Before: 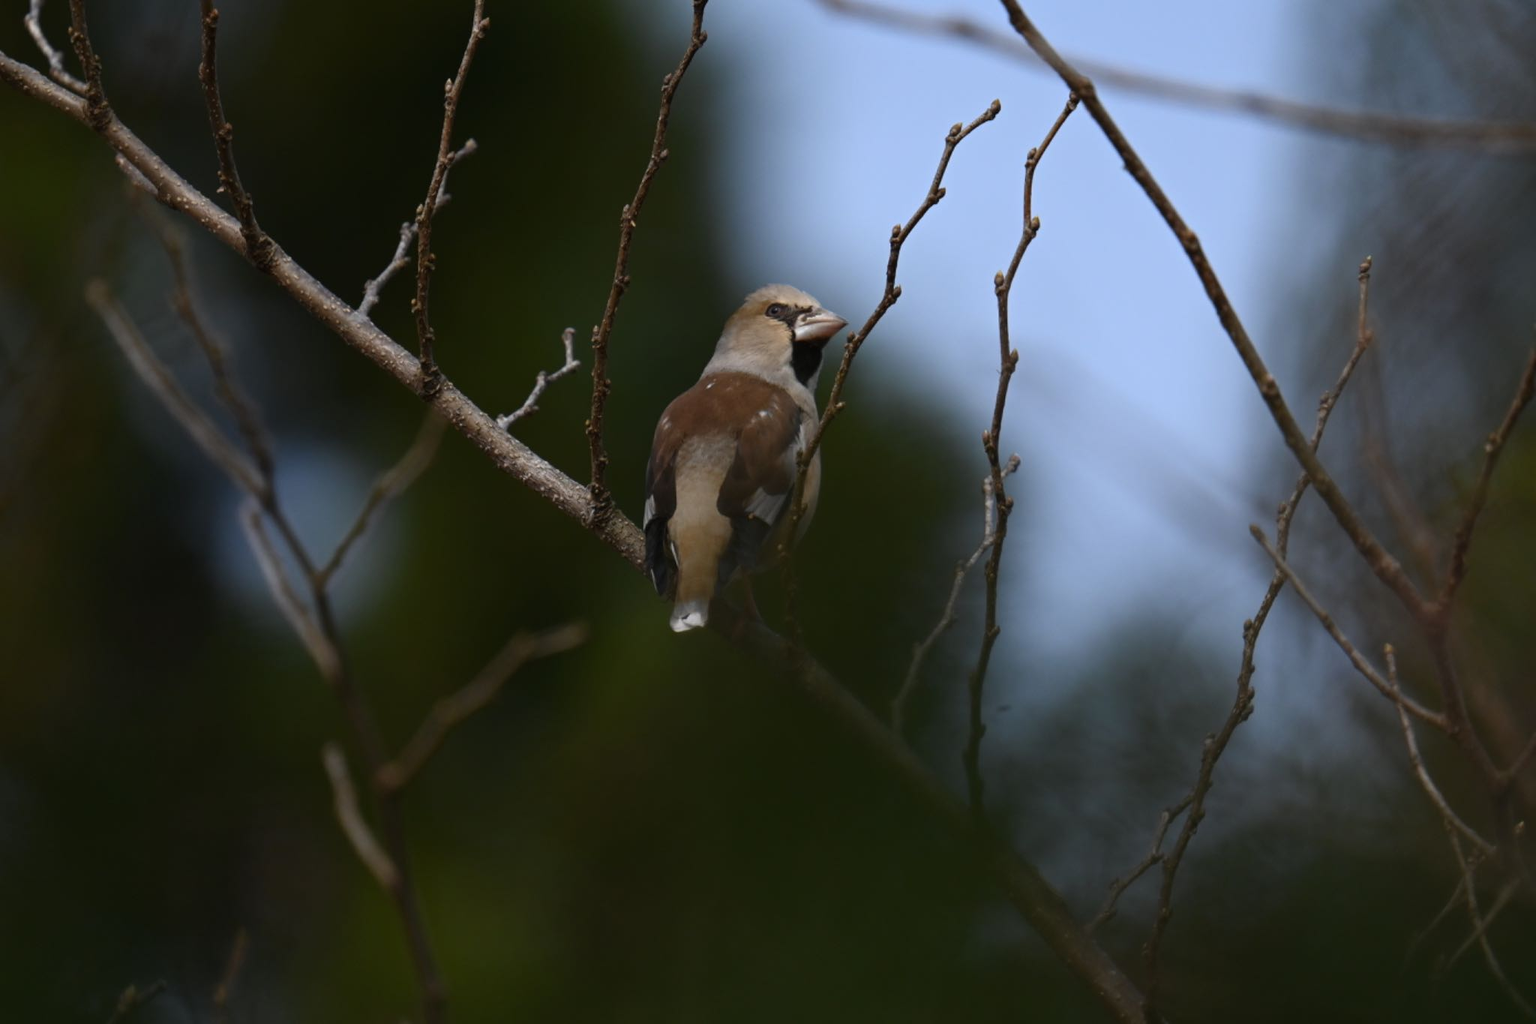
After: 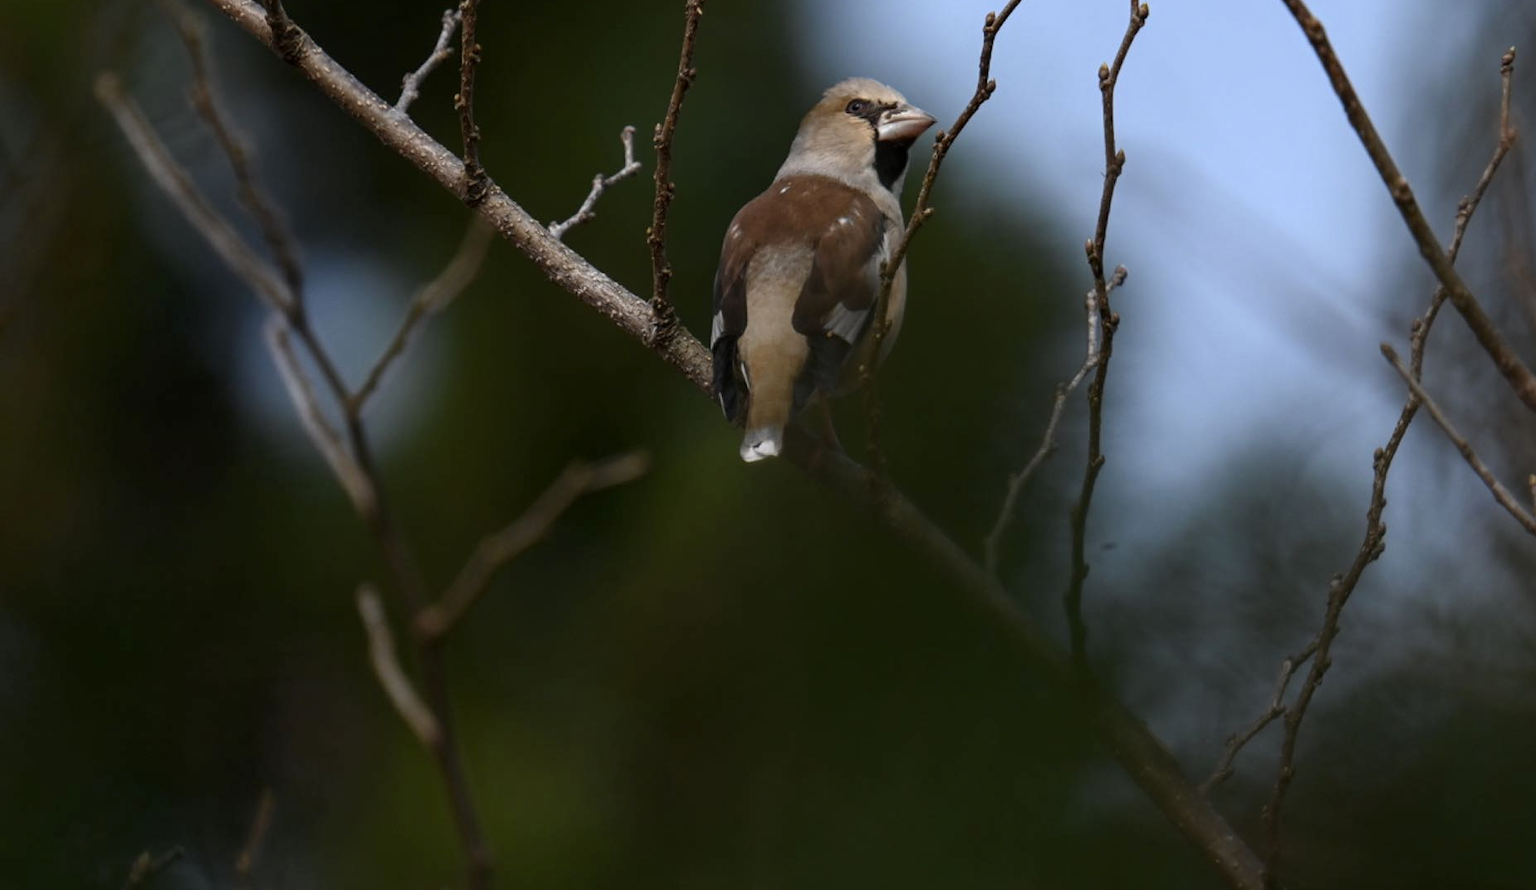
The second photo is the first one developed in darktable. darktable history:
local contrast: detail 130%
crop: top 20.916%, right 9.437%, bottom 0.316%
